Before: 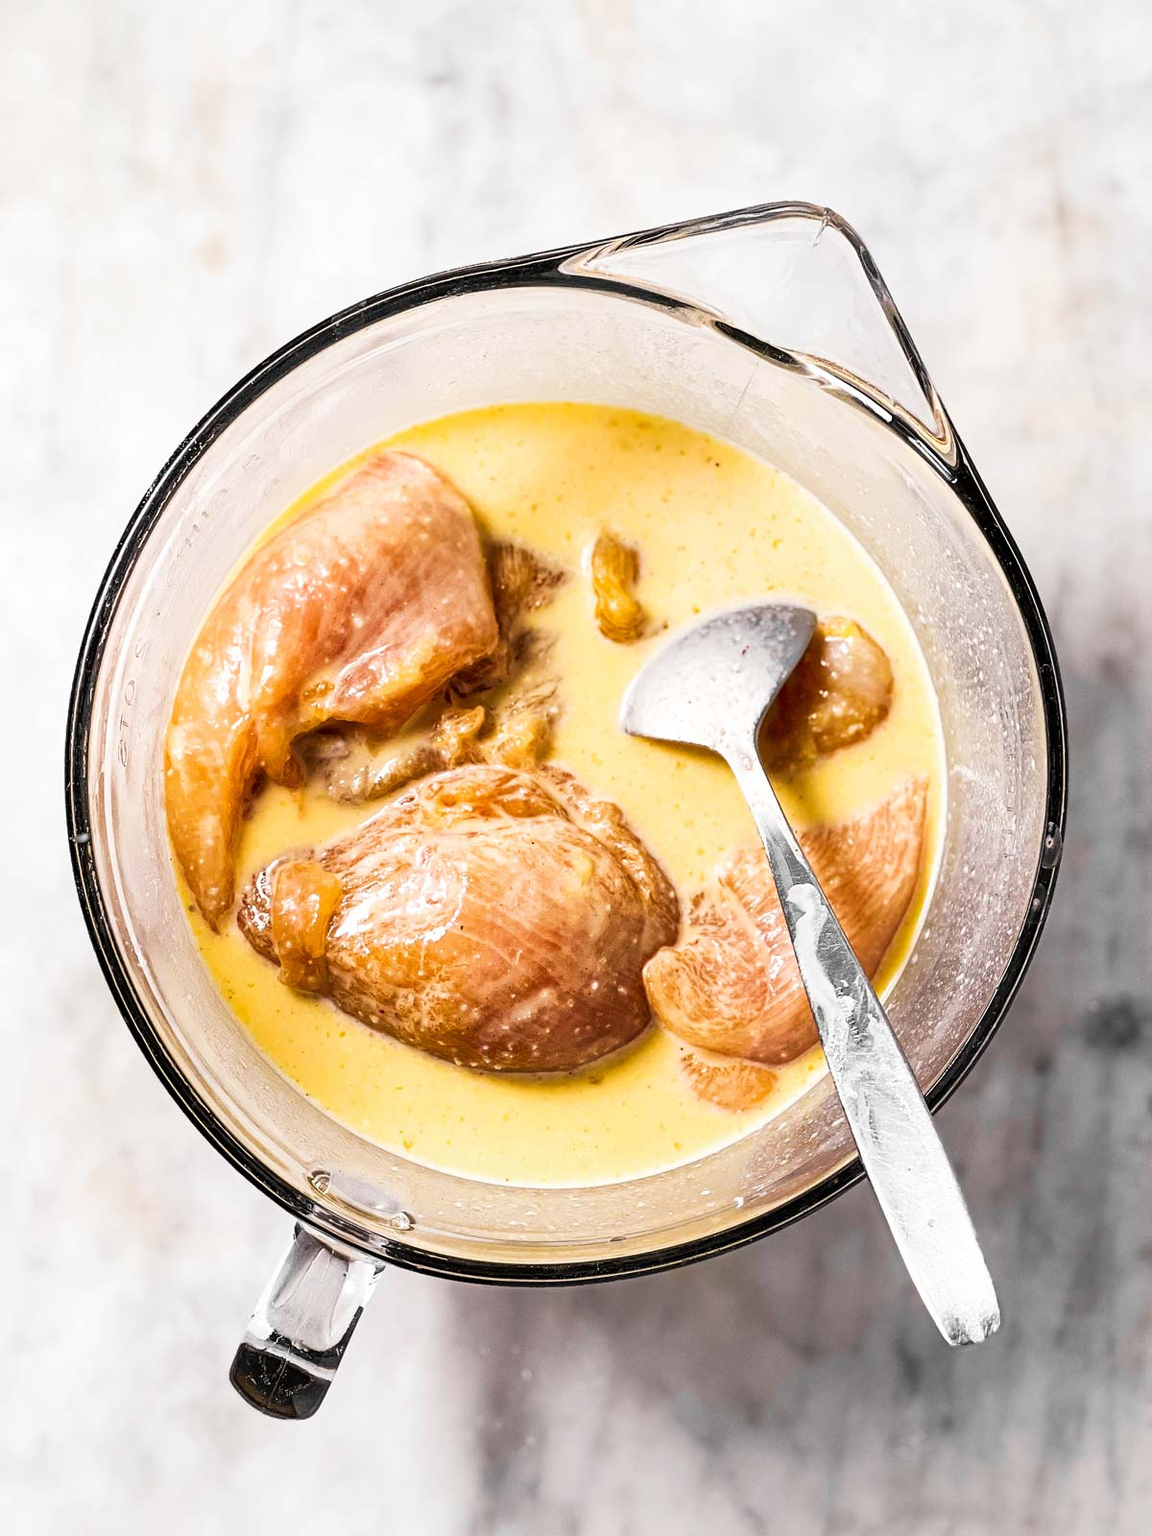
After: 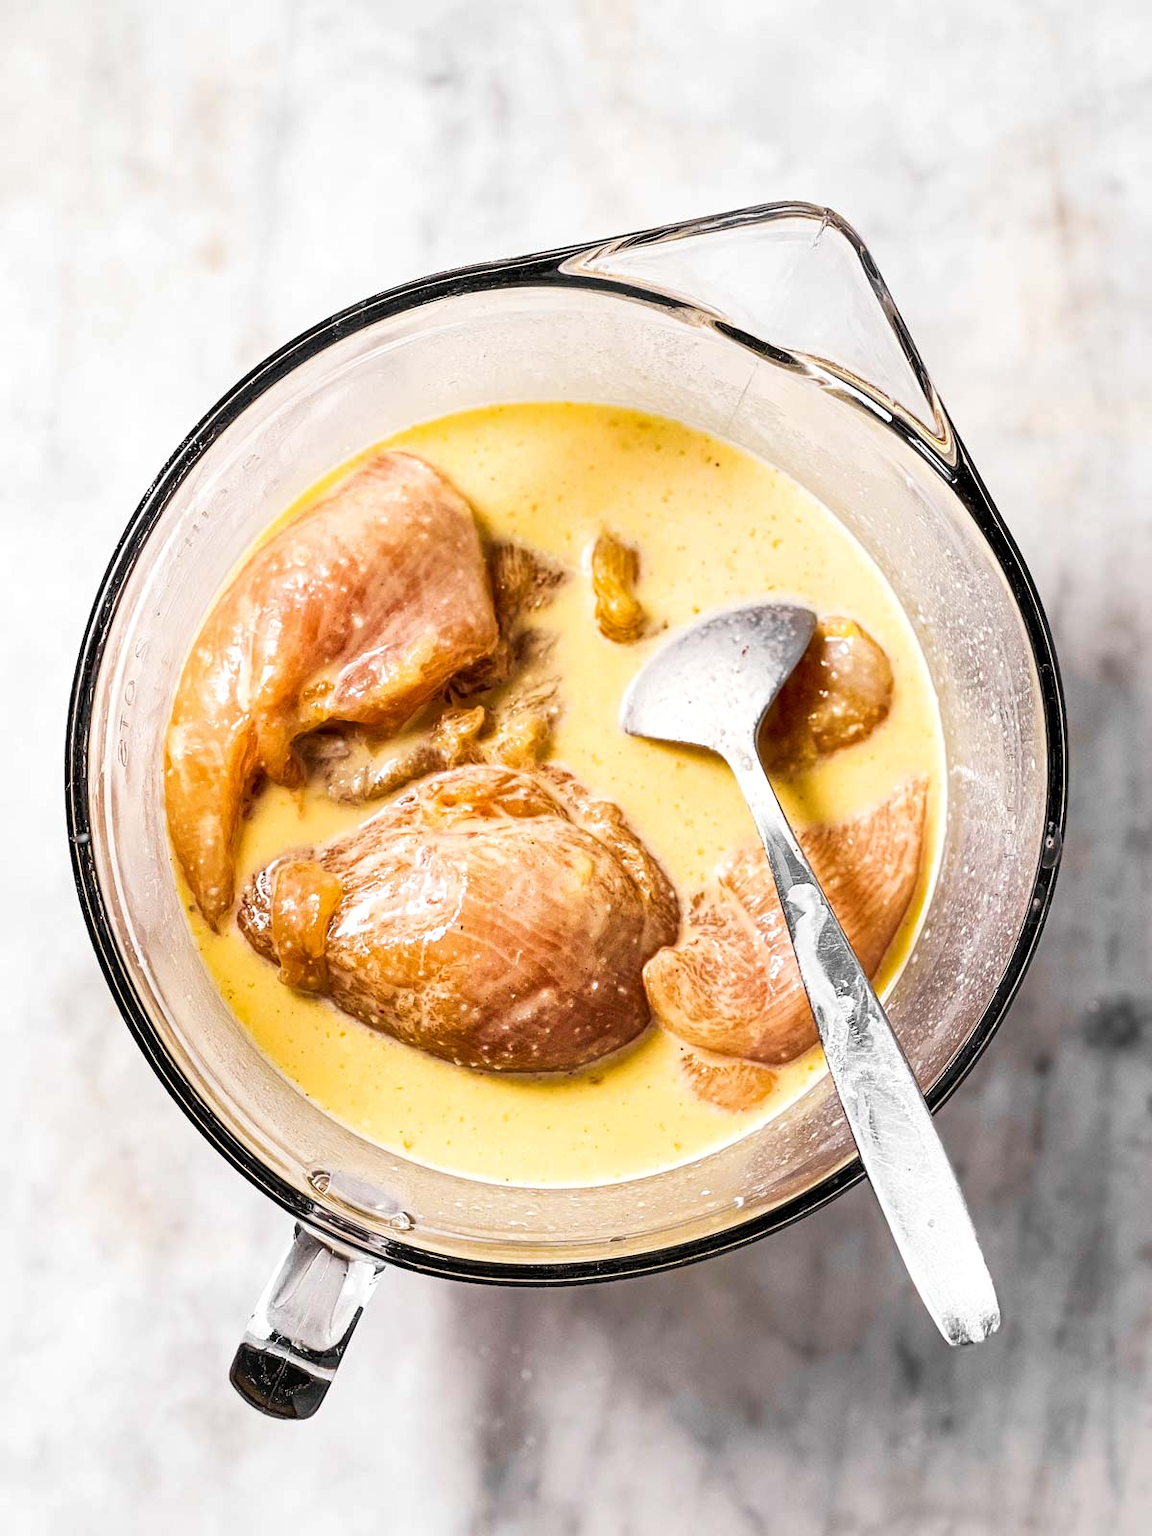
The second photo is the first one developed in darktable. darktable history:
local contrast: highlights 103%, shadows 97%, detail 119%, midtone range 0.2
